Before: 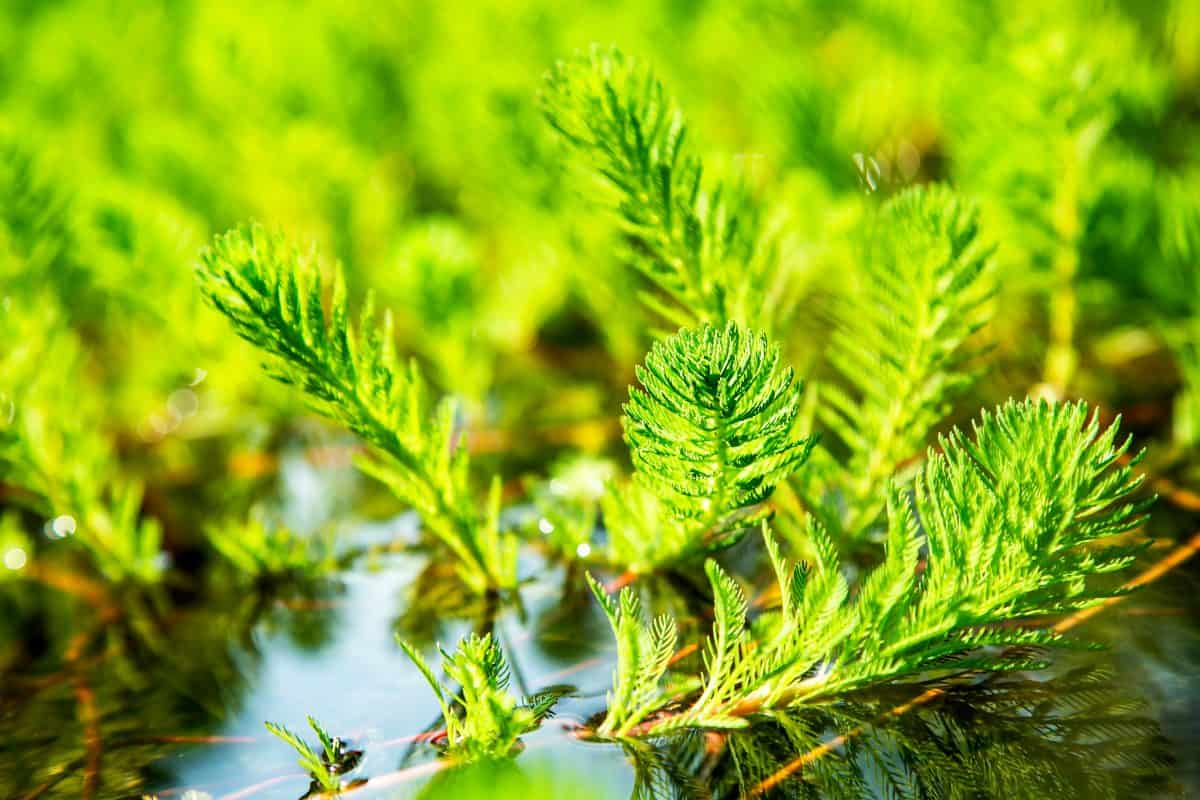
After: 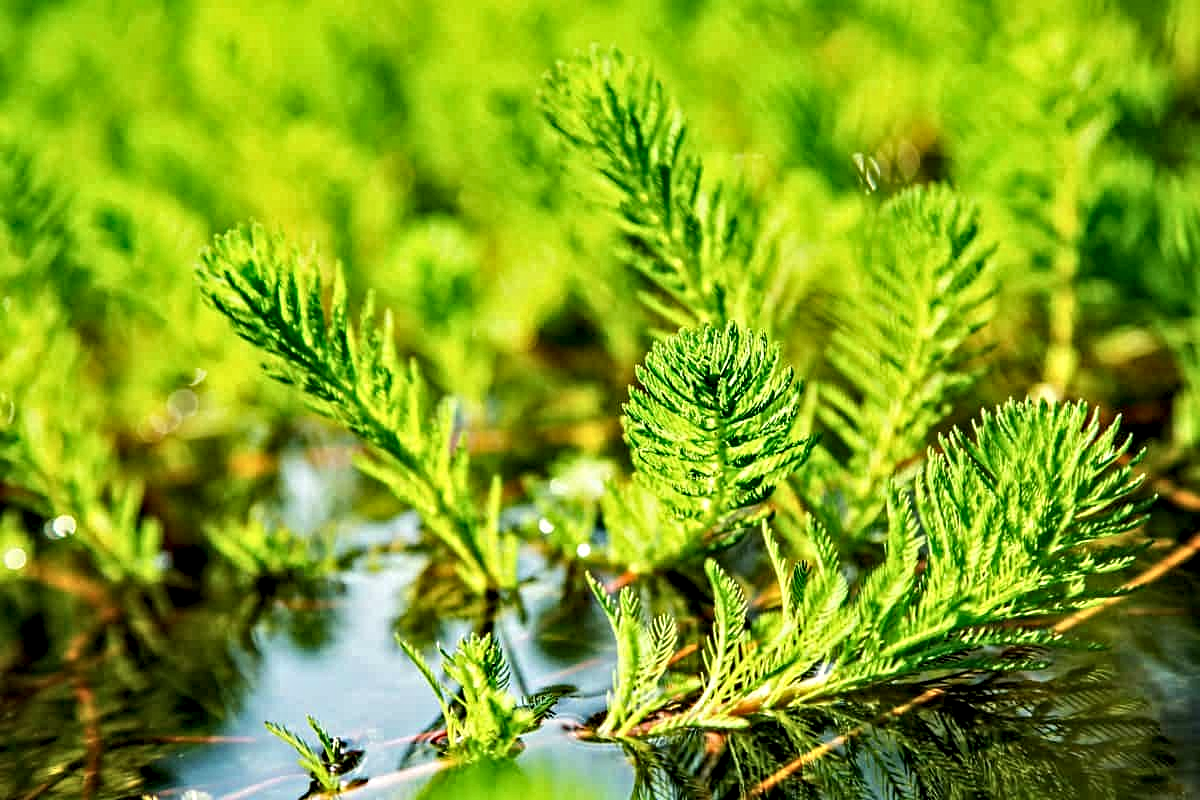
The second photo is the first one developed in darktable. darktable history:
contrast equalizer: octaves 7, y [[0.5, 0.542, 0.583, 0.625, 0.667, 0.708], [0.5 ×6], [0.5 ×6], [0 ×6], [0 ×6]]
exposure: exposure -0.21 EV, compensate highlight preservation false
